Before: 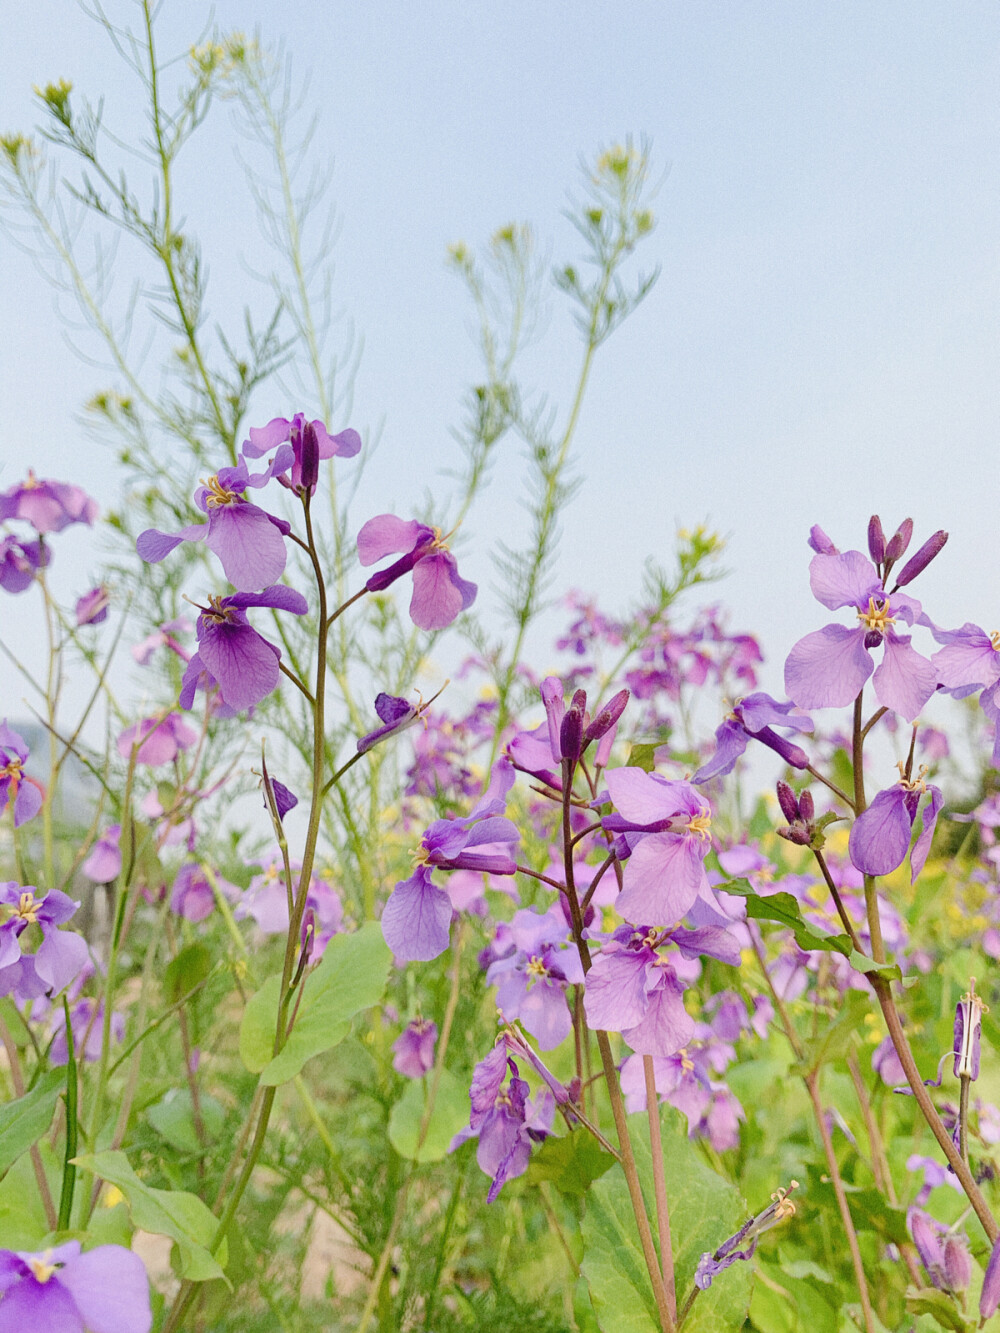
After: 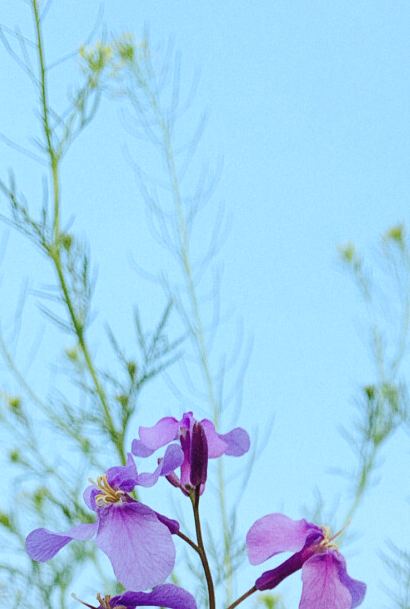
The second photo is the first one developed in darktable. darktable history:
crop and rotate: left 11.141%, top 0.117%, right 47.832%, bottom 54.174%
tone curve: curves: ch0 [(0, 0) (0.339, 0.306) (0.687, 0.706) (1, 1)], preserve colors none
exposure: exposure -0.023 EV, compensate exposure bias true, compensate highlight preservation false
tone equalizer: edges refinement/feathering 500, mask exposure compensation -1.57 EV, preserve details no
color correction: highlights a* -9.73, highlights b* -21.05
